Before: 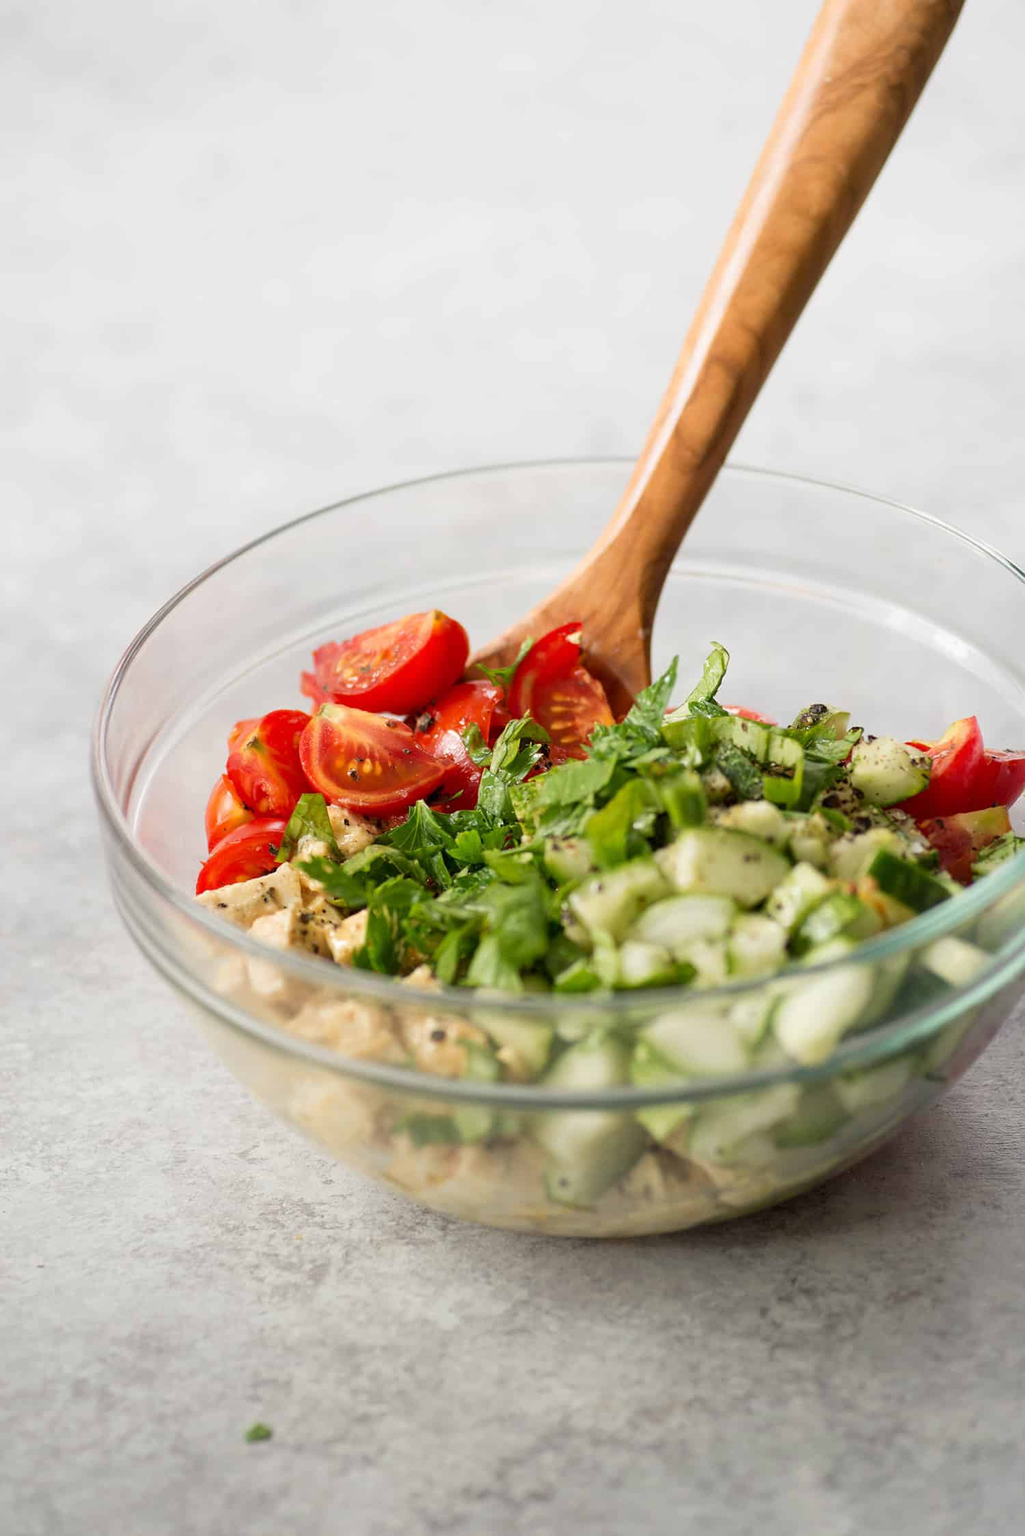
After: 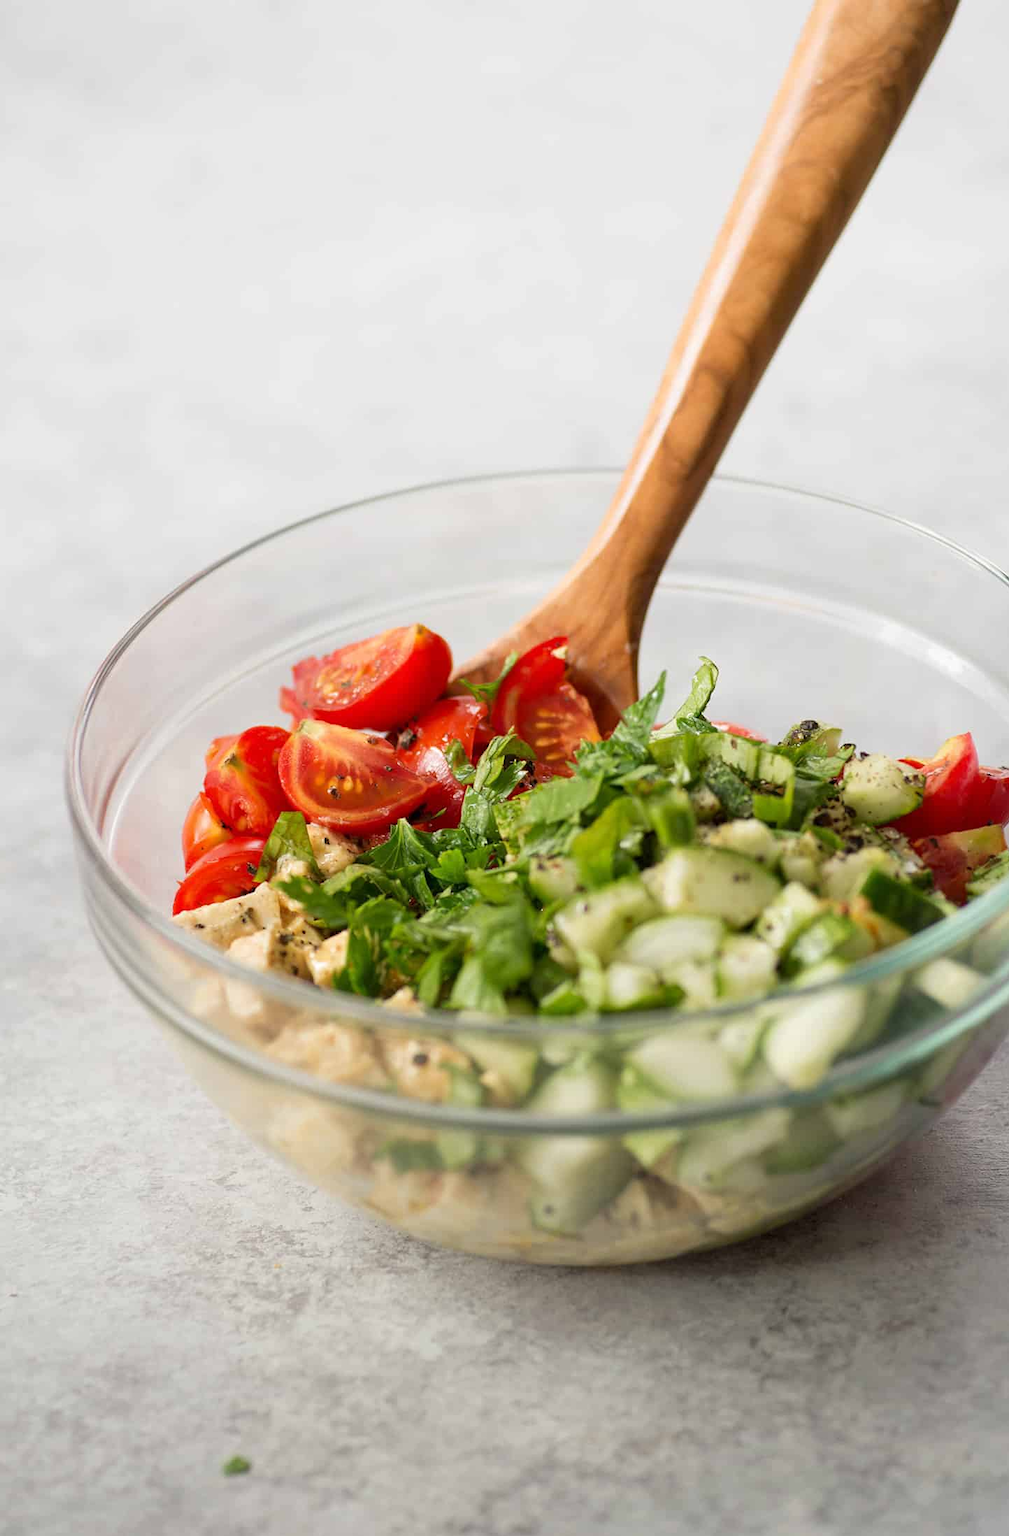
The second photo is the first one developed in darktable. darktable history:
crop and rotate: left 2.681%, right 1.015%, bottom 2.197%
